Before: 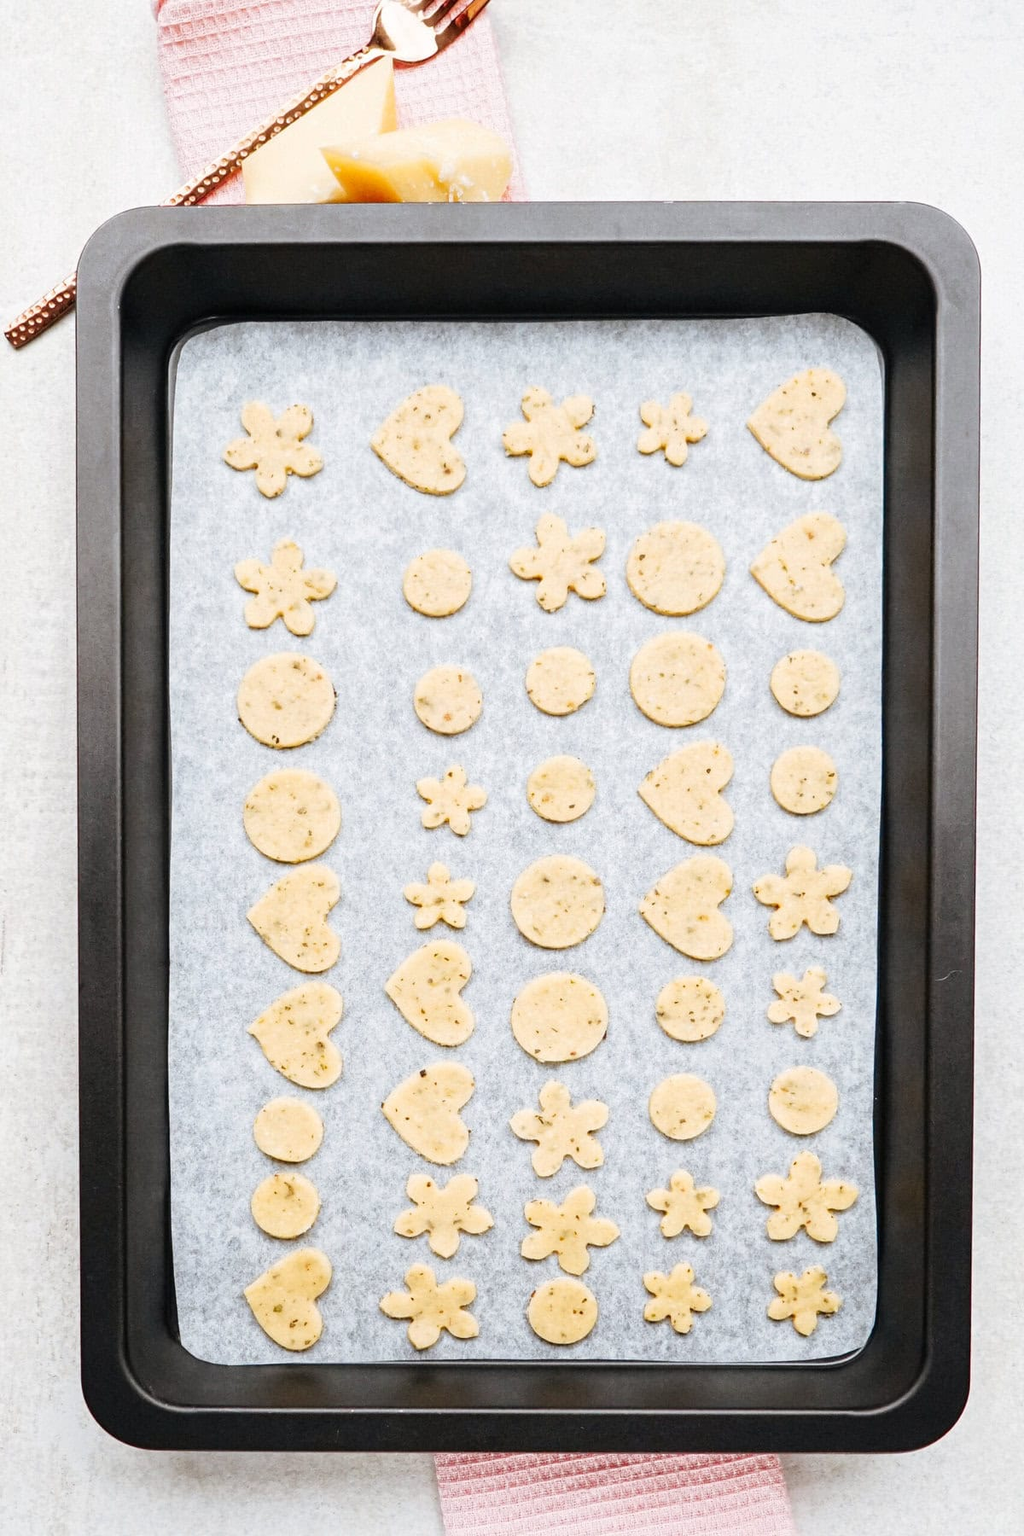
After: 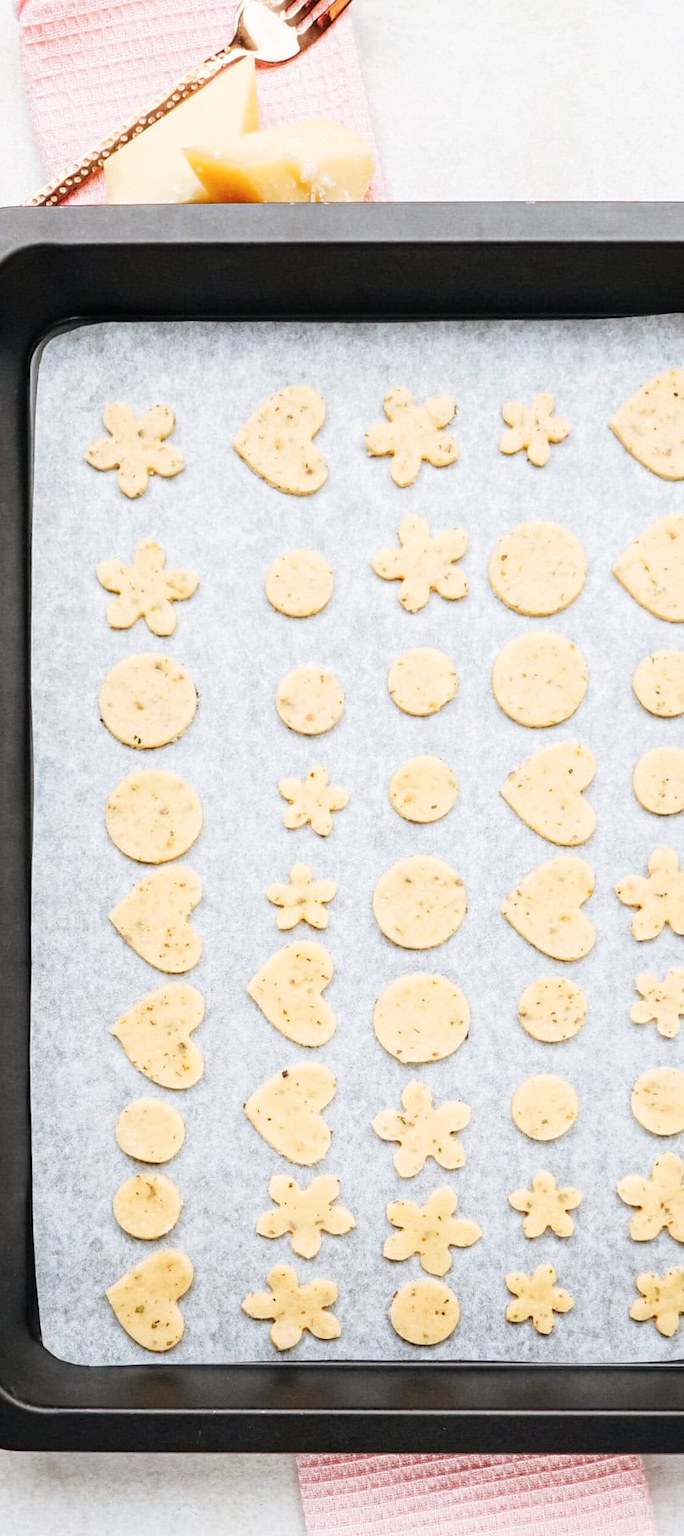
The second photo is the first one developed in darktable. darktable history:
shadows and highlights: shadows -71.43, highlights 35.2, soften with gaussian
crop and rotate: left 13.521%, right 19.594%
